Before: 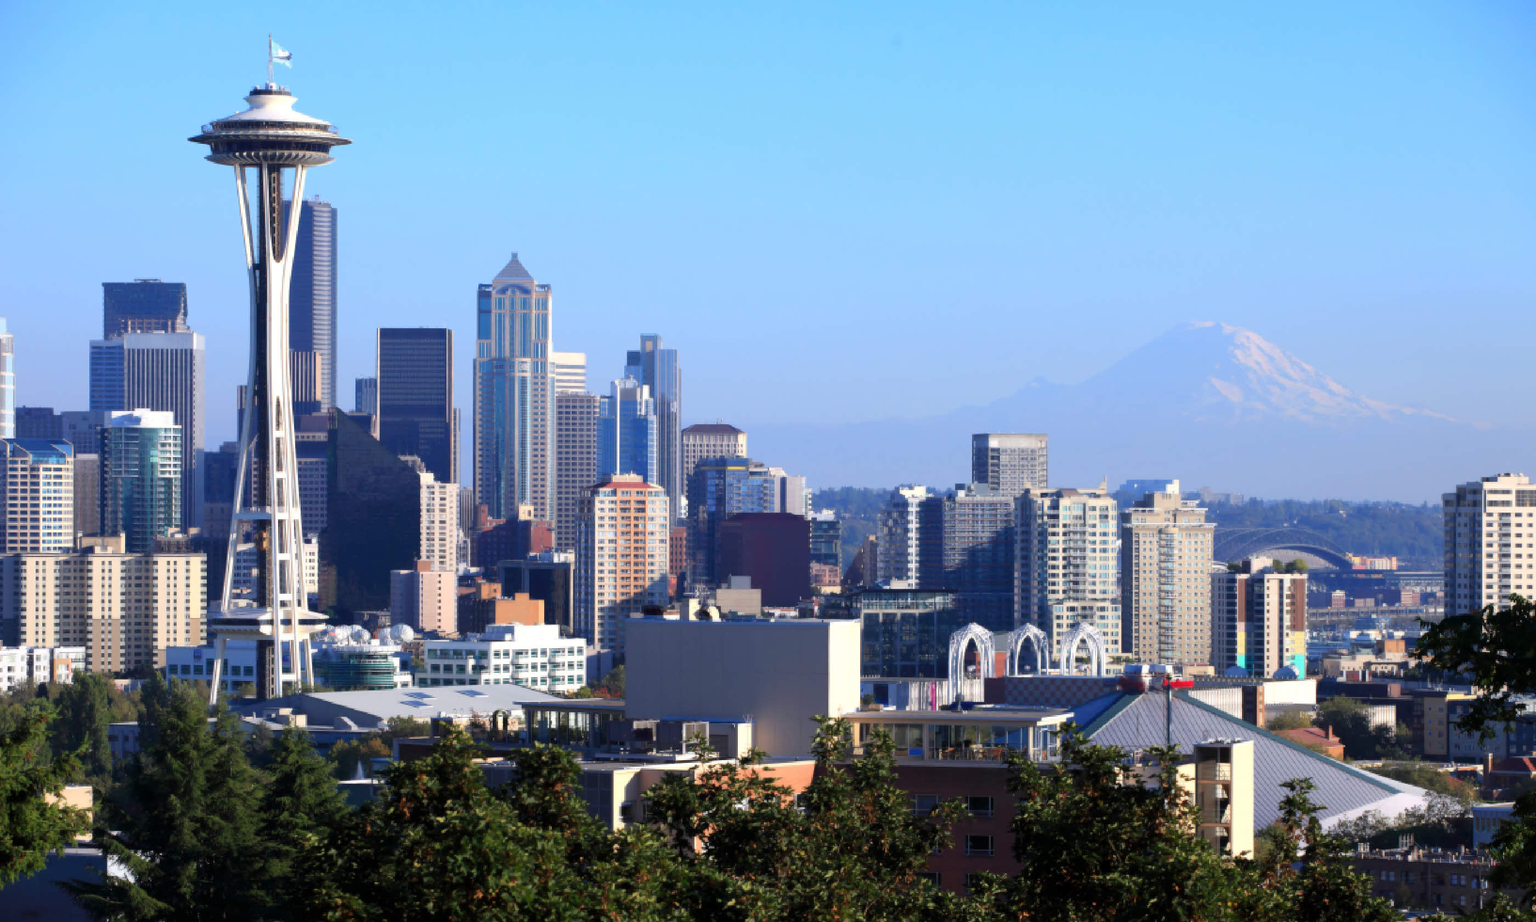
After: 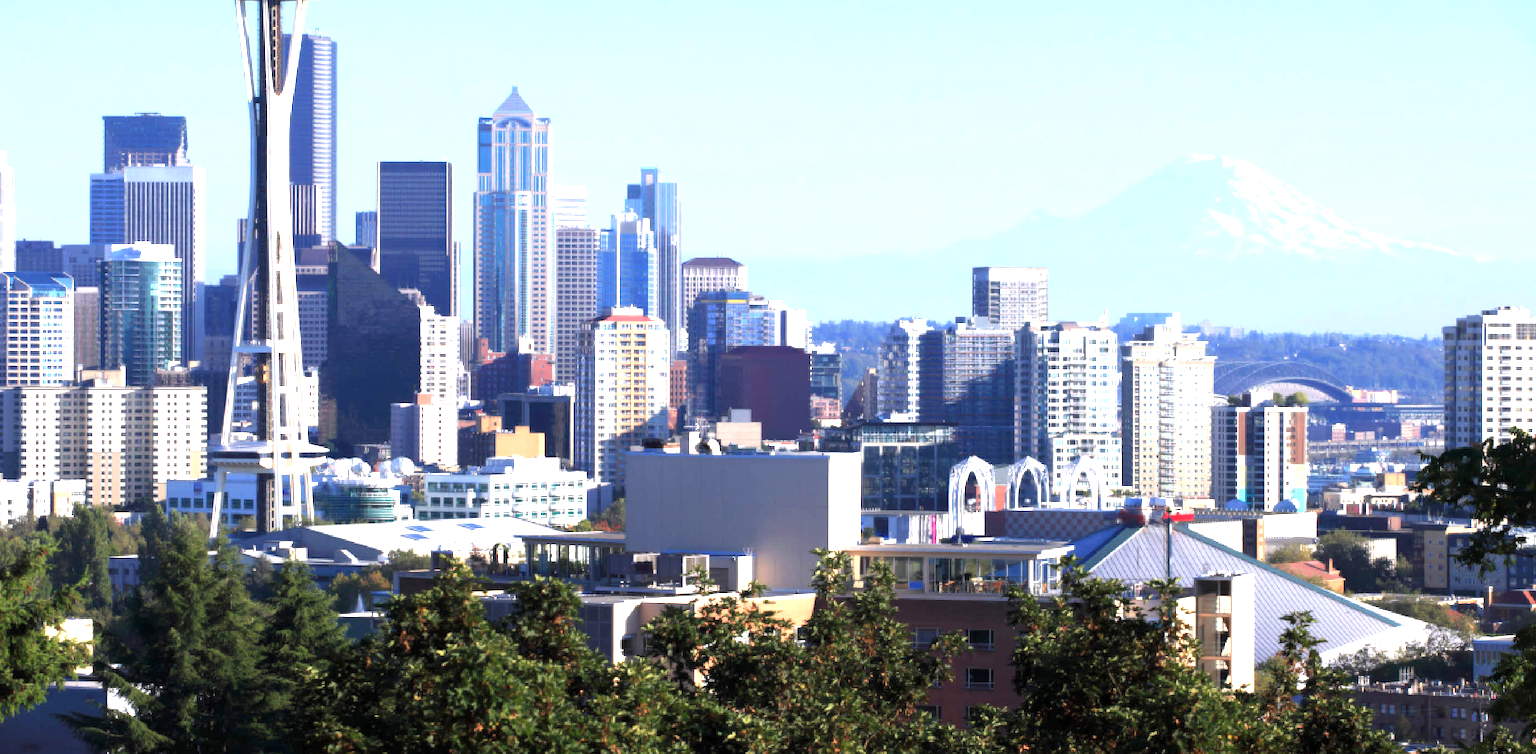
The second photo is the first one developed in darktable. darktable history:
crop and rotate: top 18.128%
contrast brightness saturation: saturation -0.066
exposure: black level correction 0, exposure 1.199 EV, compensate exposure bias true, compensate highlight preservation false
base curve: curves: ch0 [(0, 0) (0.303, 0.277) (1, 1)], preserve colors none
